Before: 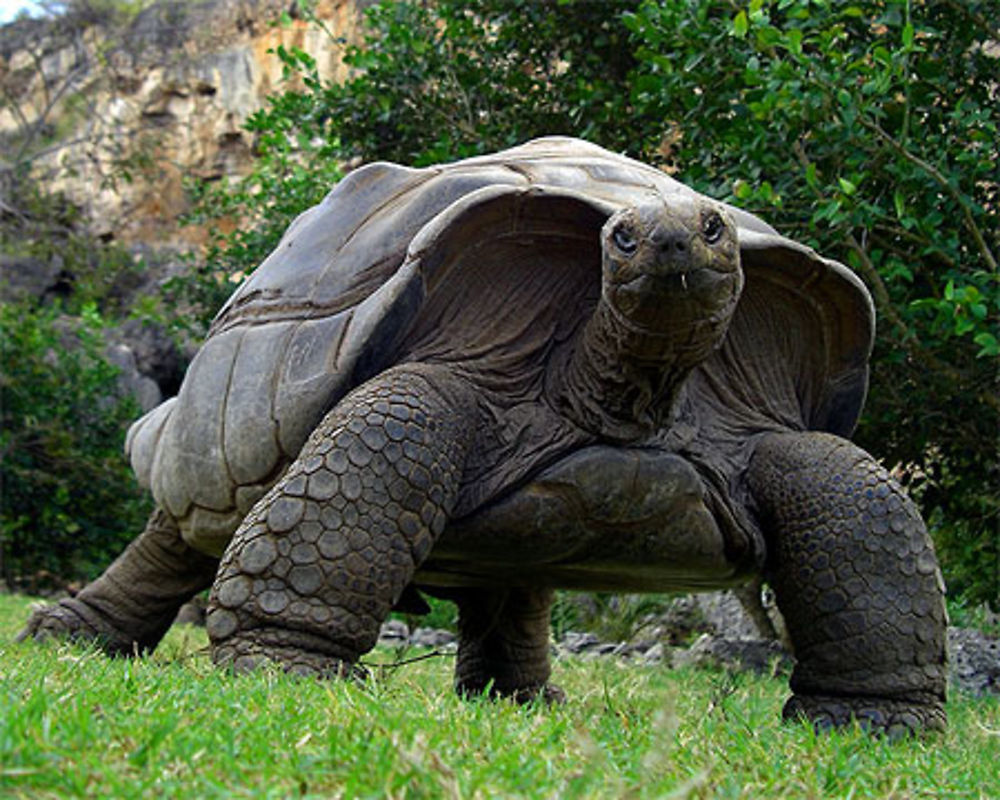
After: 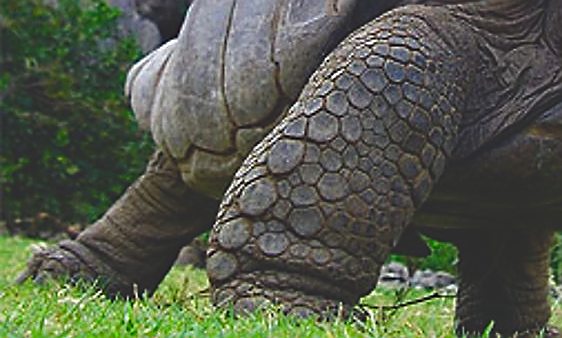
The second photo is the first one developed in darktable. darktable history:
exposure: black level correction -0.027, compensate exposure bias true, compensate highlight preservation false
tone equalizer: edges refinement/feathering 500, mask exposure compensation -1.57 EV, preserve details no
haze removal: compatibility mode true, adaptive false
crop: top 44.801%, right 43.754%, bottom 12.911%
sharpen: radius 1.352, amount 1.25, threshold 0.691
color balance rgb: perceptual saturation grading › global saturation 20%, perceptual saturation grading › highlights -25.411%, perceptual saturation grading › shadows 50.524%
